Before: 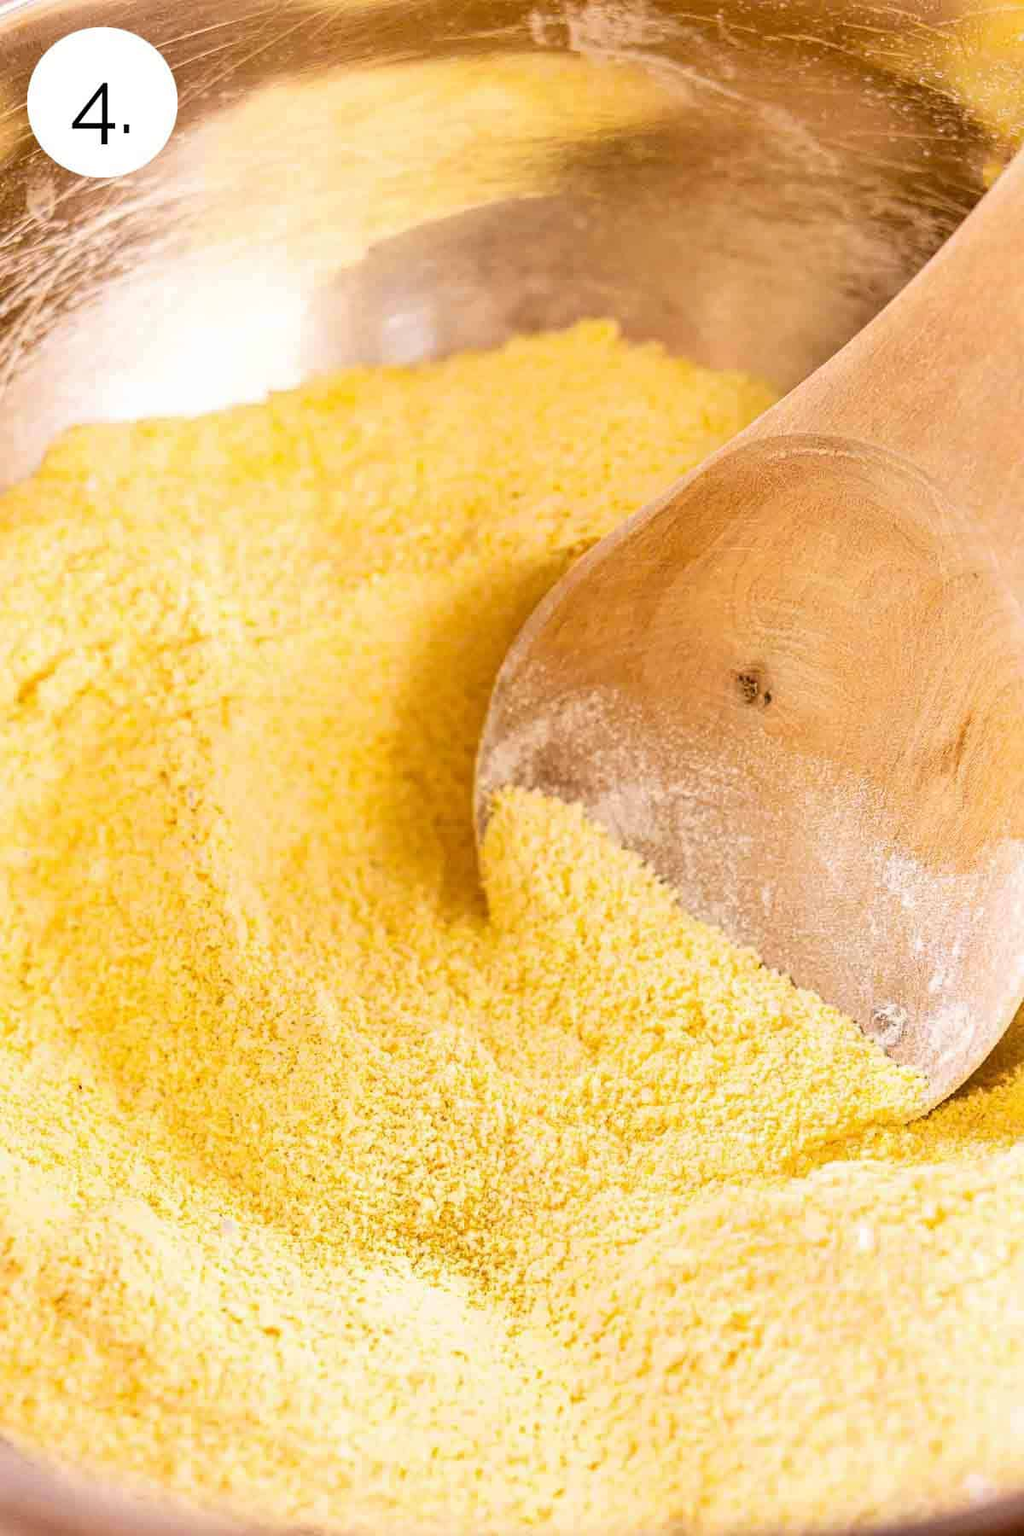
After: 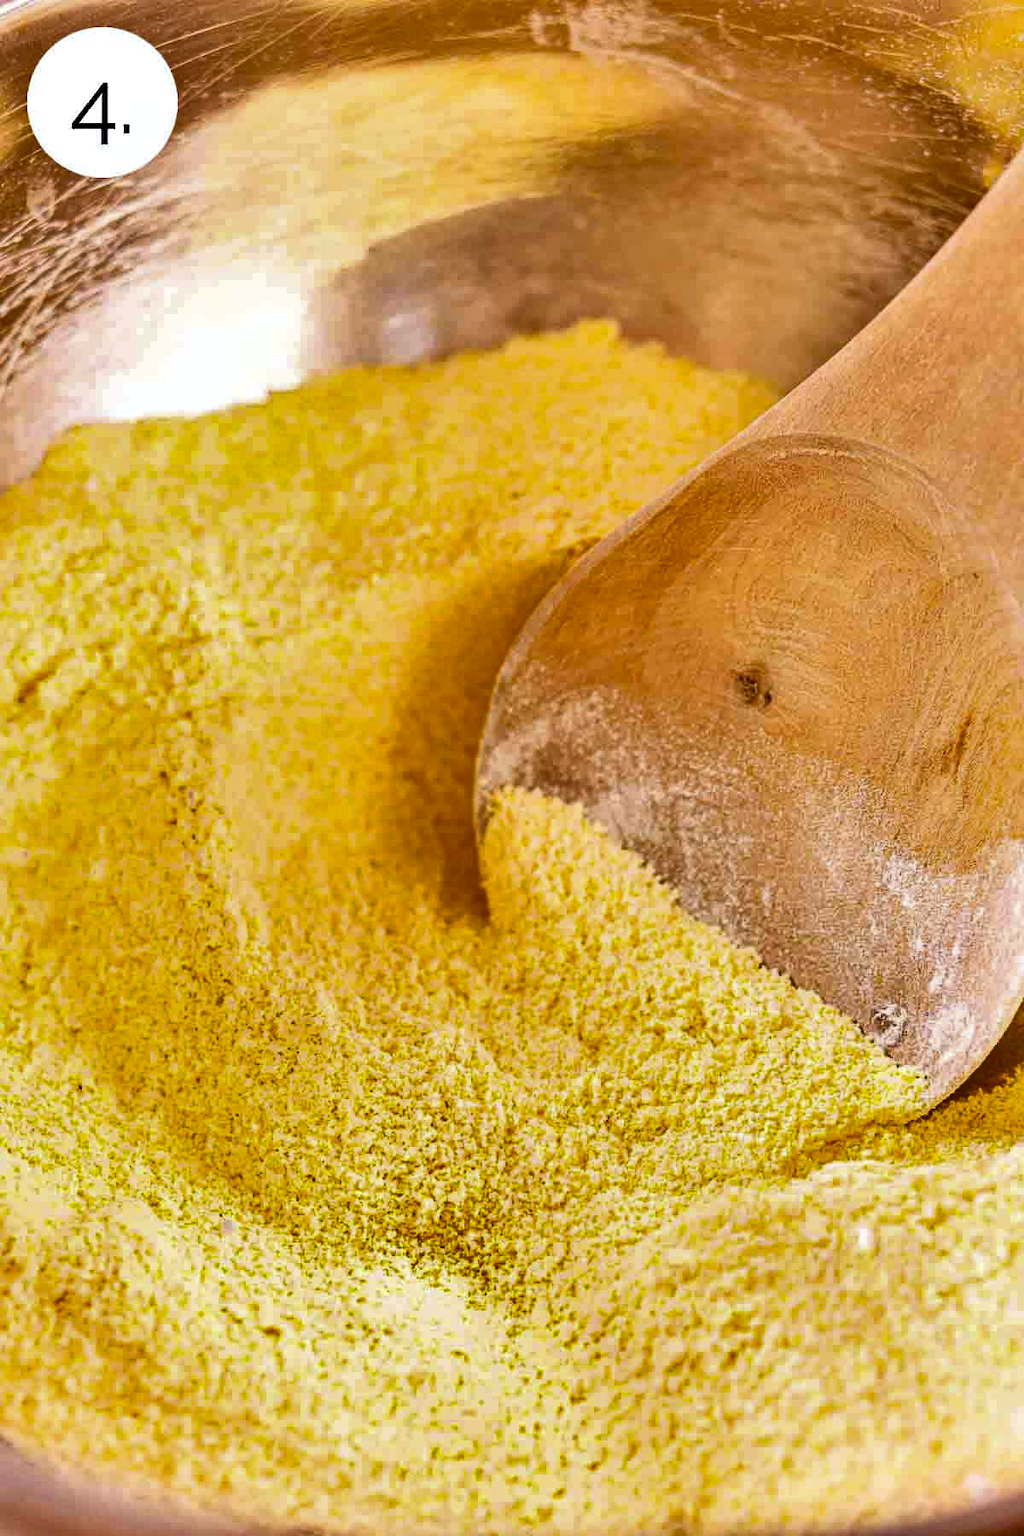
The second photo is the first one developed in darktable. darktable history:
shadows and highlights: shadows 30.7, highlights -62.98, soften with gaussian
haze removal: compatibility mode true, adaptive false
